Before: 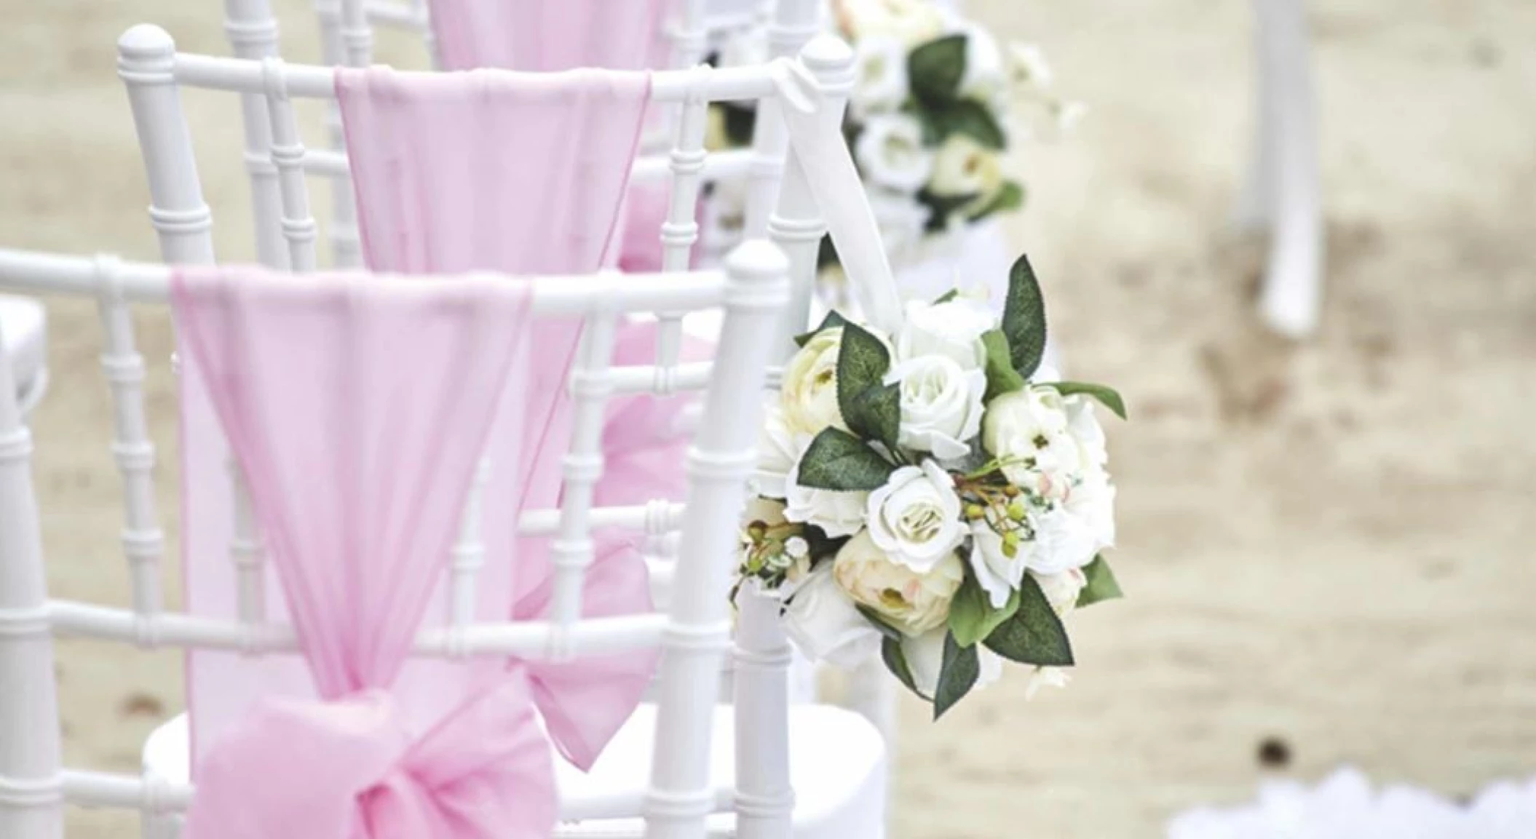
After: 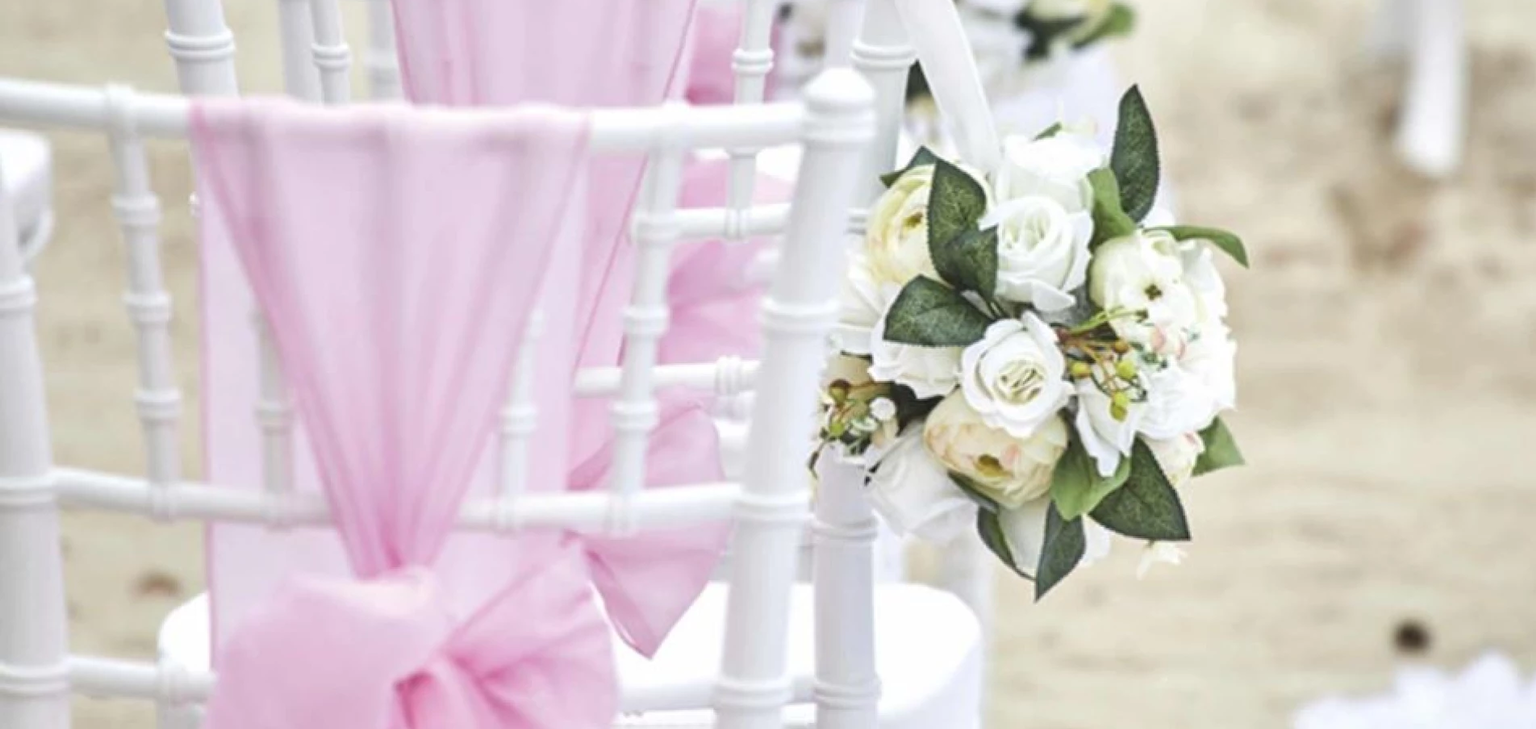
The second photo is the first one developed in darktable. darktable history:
crop: top 21.32%, right 9.325%, bottom 0.276%
